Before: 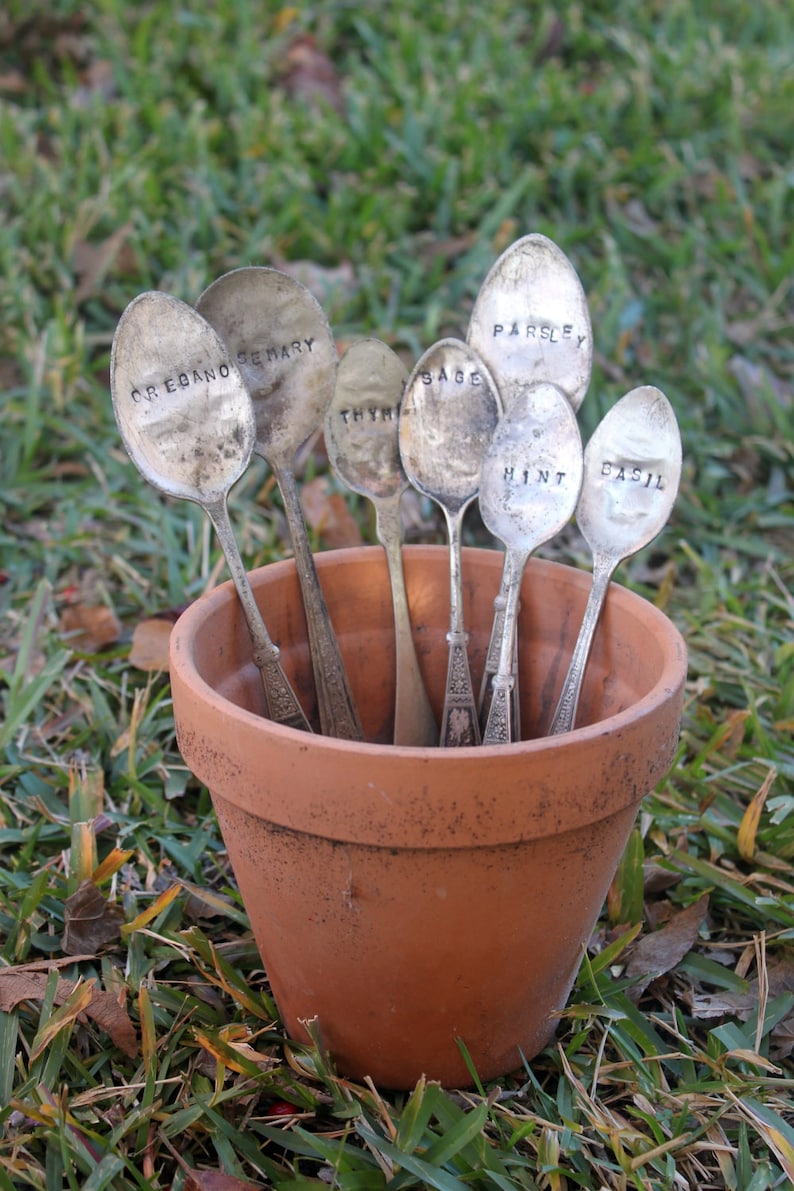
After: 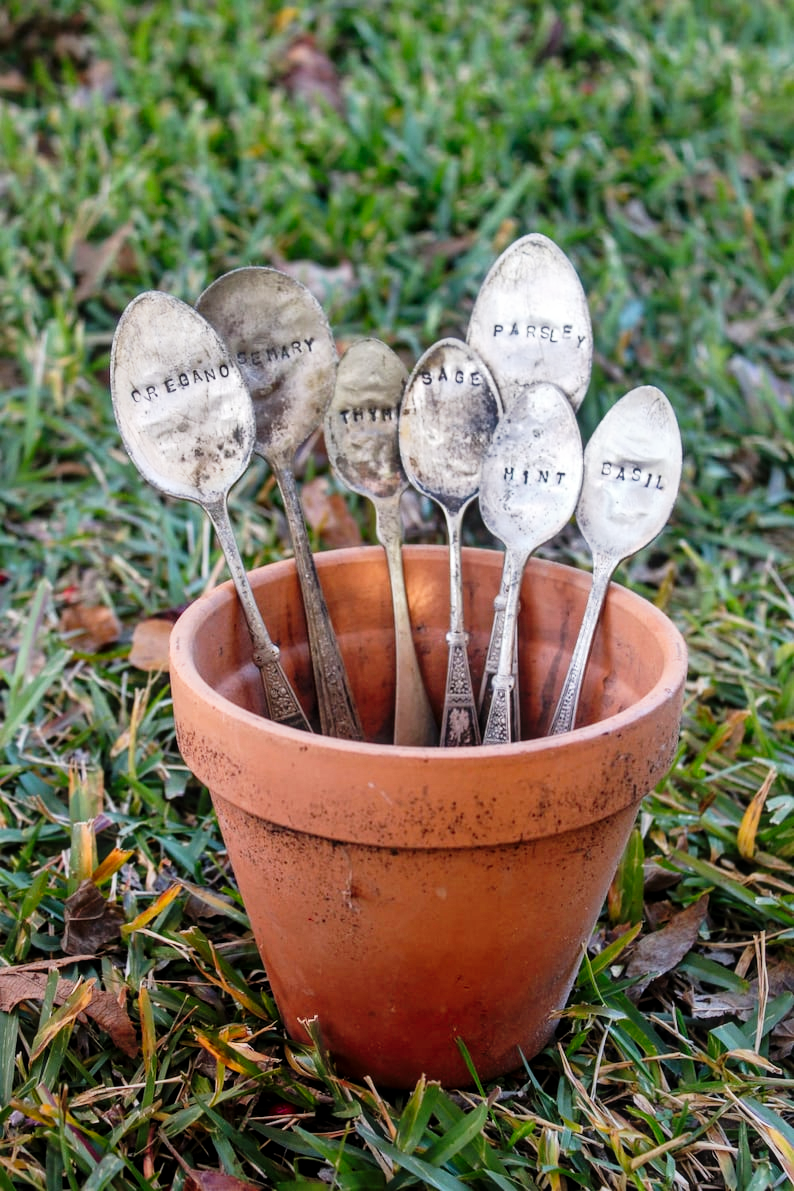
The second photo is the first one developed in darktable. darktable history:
shadows and highlights: shadows 19.42, highlights -84.88, soften with gaussian
local contrast: on, module defaults
tone curve: curves: ch0 [(0, 0.014) (0.17, 0.099) (0.398, 0.423) (0.725, 0.828) (0.872, 0.918) (1, 0.981)]; ch1 [(0, 0) (0.402, 0.36) (0.489, 0.491) (0.5, 0.503) (0.515, 0.52) (0.545, 0.572) (0.615, 0.662) (0.701, 0.725) (1, 1)]; ch2 [(0, 0) (0.42, 0.458) (0.485, 0.499) (0.503, 0.503) (0.531, 0.542) (0.561, 0.594) (0.644, 0.694) (0.717, 0.753) (1, 0.991)], preserve colors none
